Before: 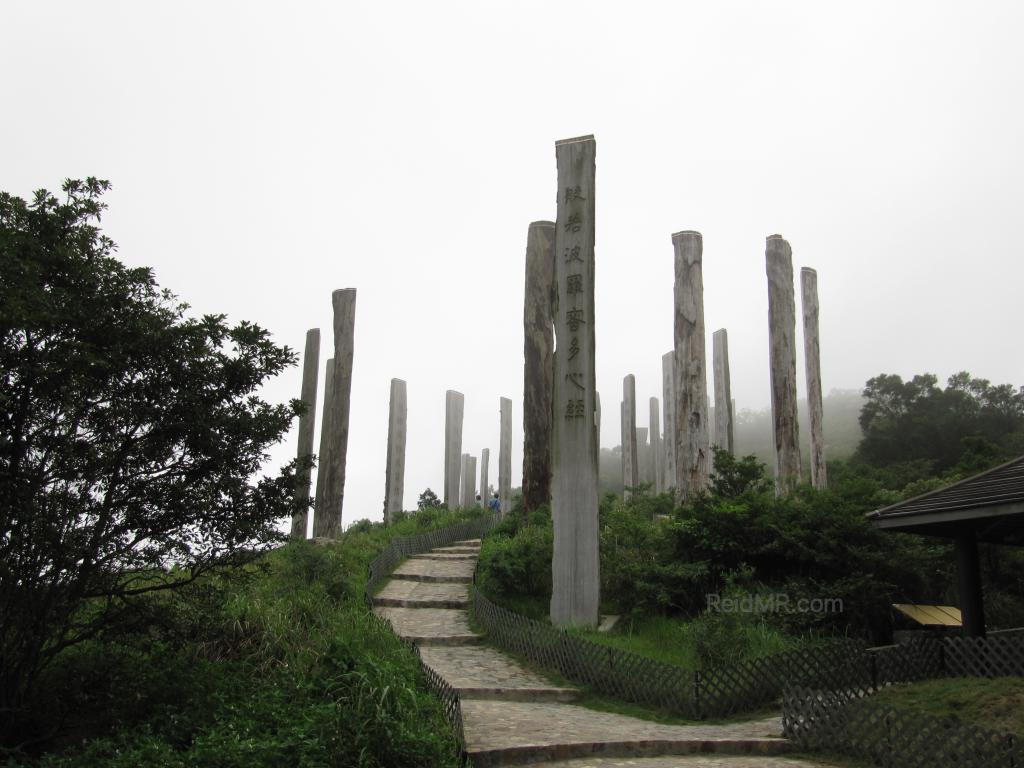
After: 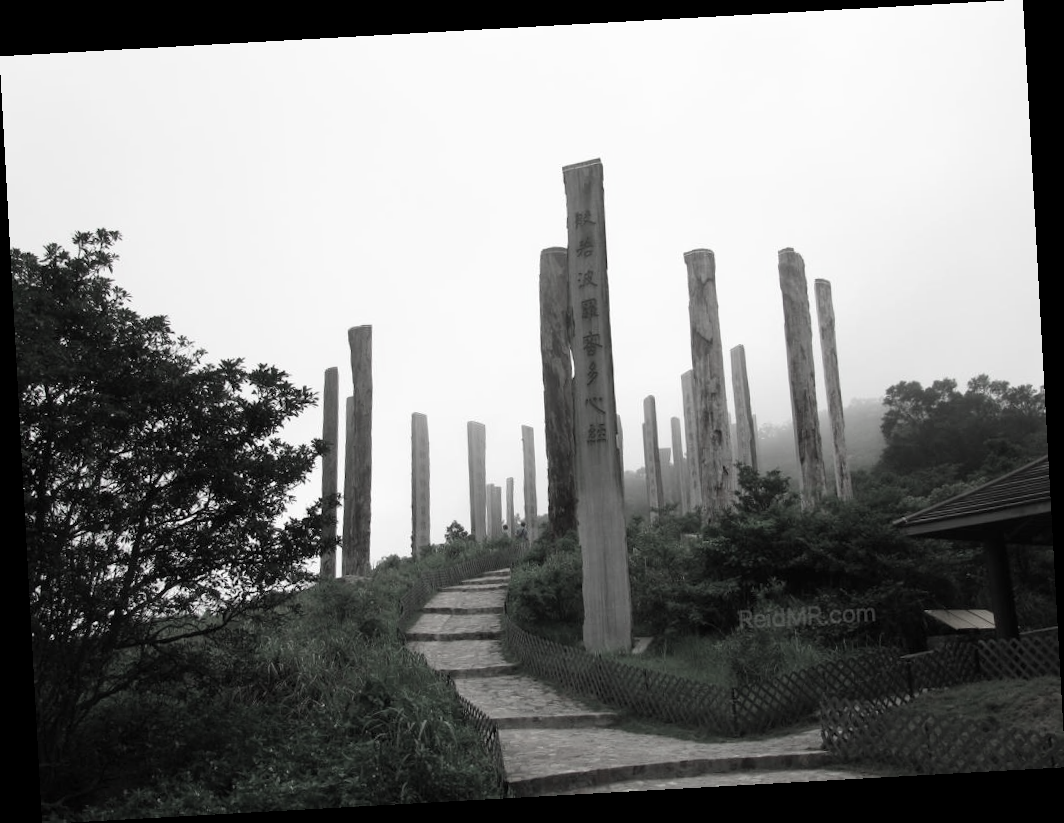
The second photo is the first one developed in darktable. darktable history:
color contrast: green-magenta contrast 0.3, blue-yellow contrast 0.15
rotate and perspective: rotation -3.18°, automatic cropping off
